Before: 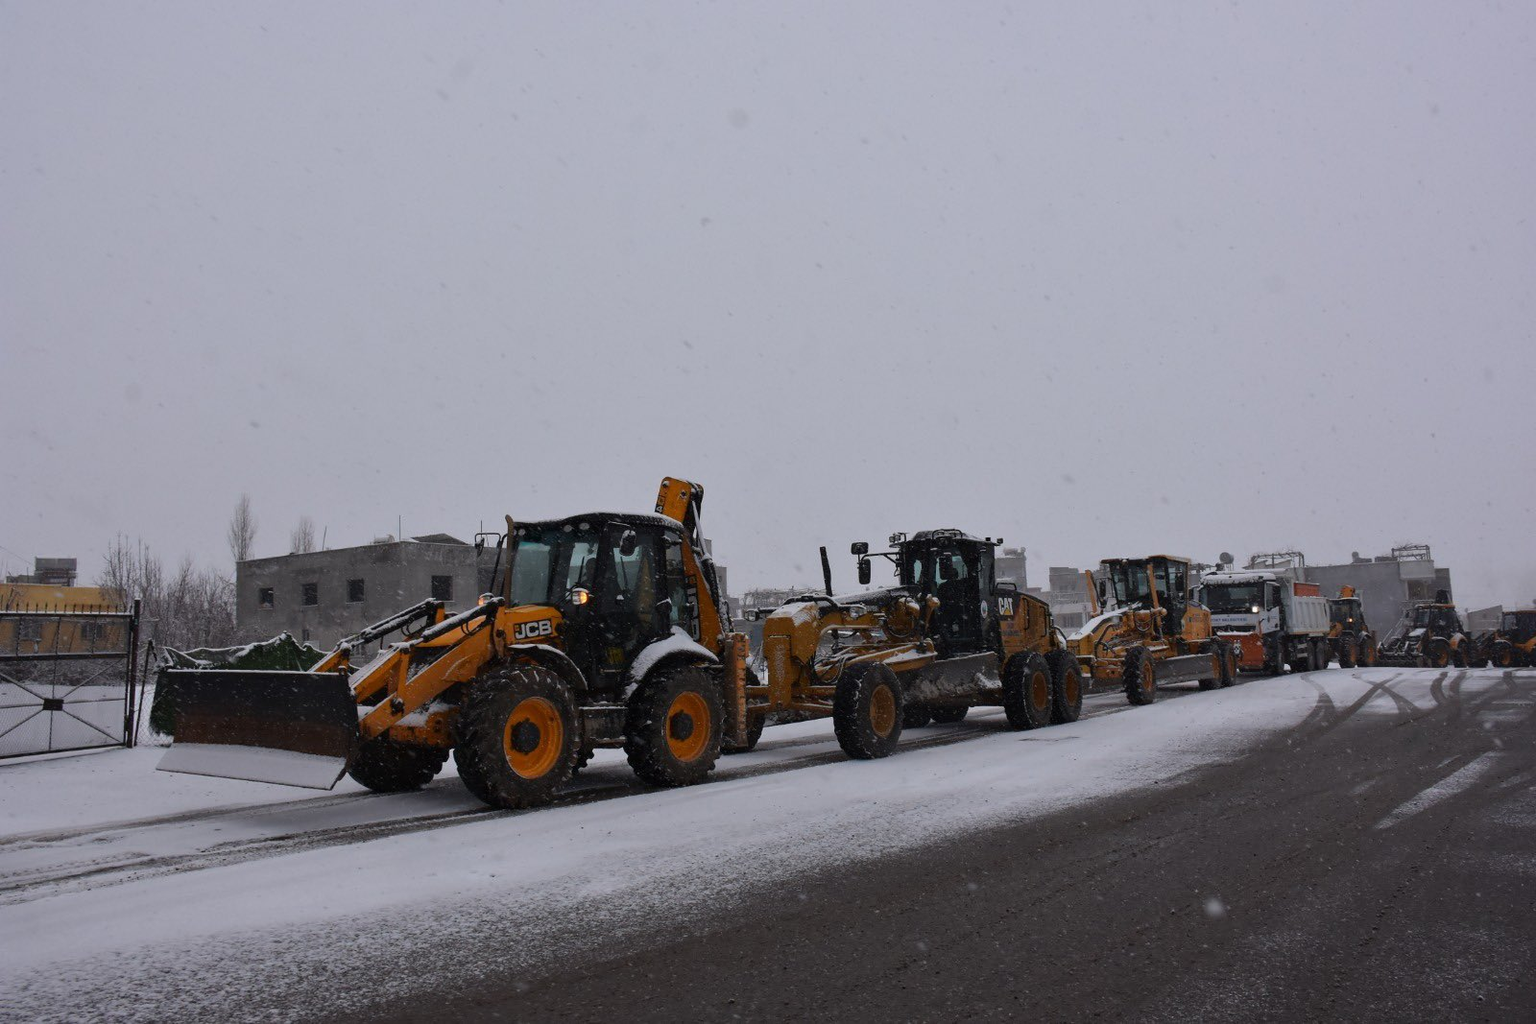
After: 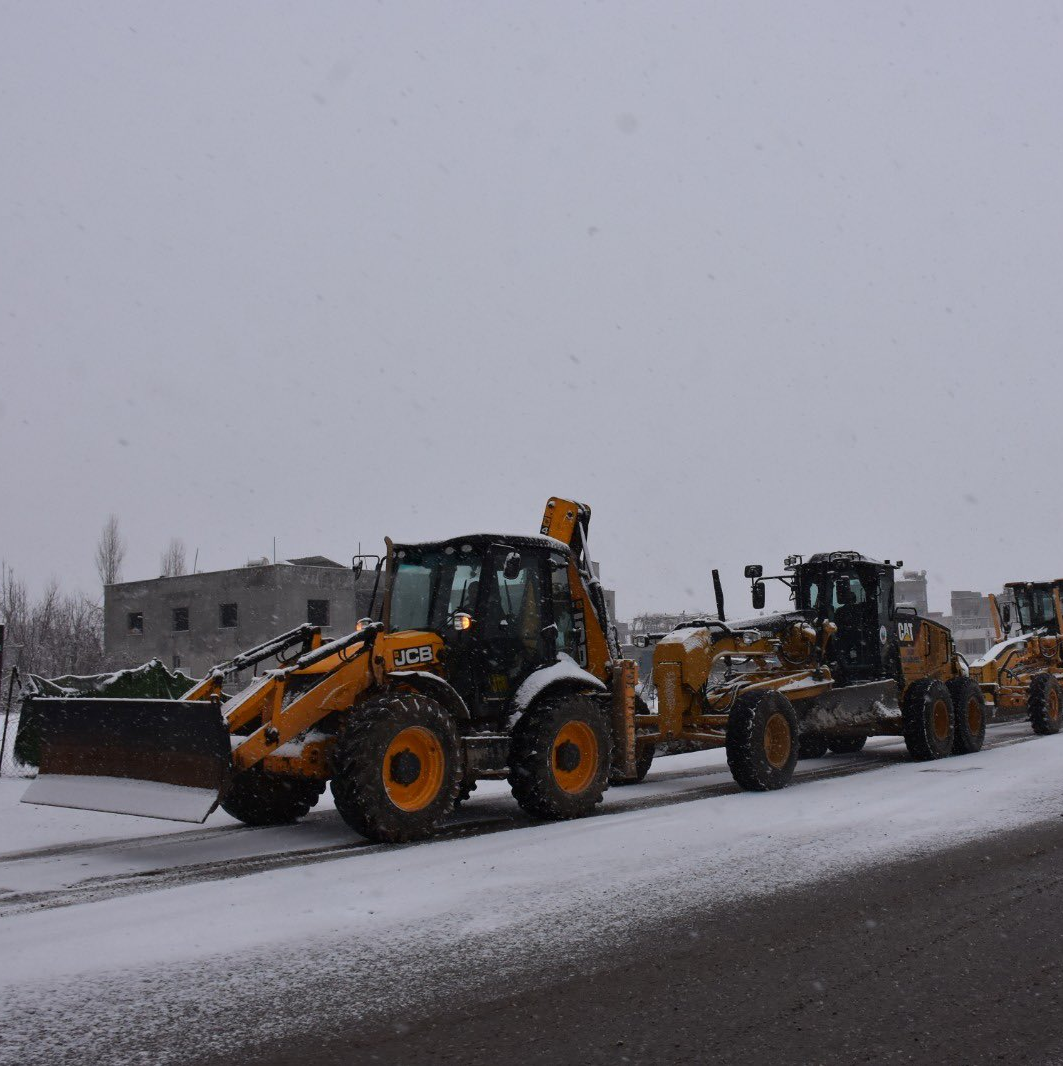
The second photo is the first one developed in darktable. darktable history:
crop and rotate: left 8.92%, right 24.593%
contrast brightness saturation: contrast 0.05
